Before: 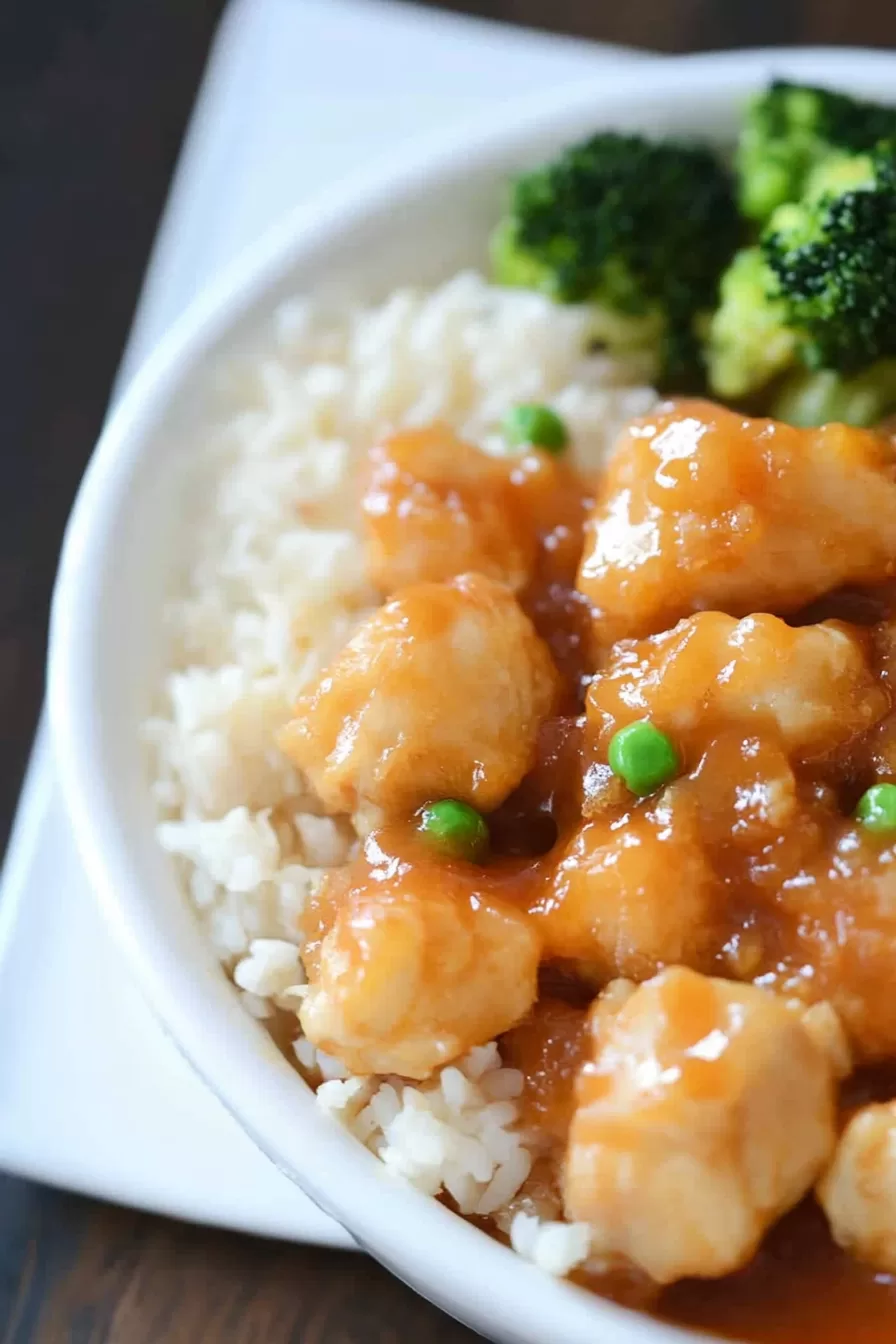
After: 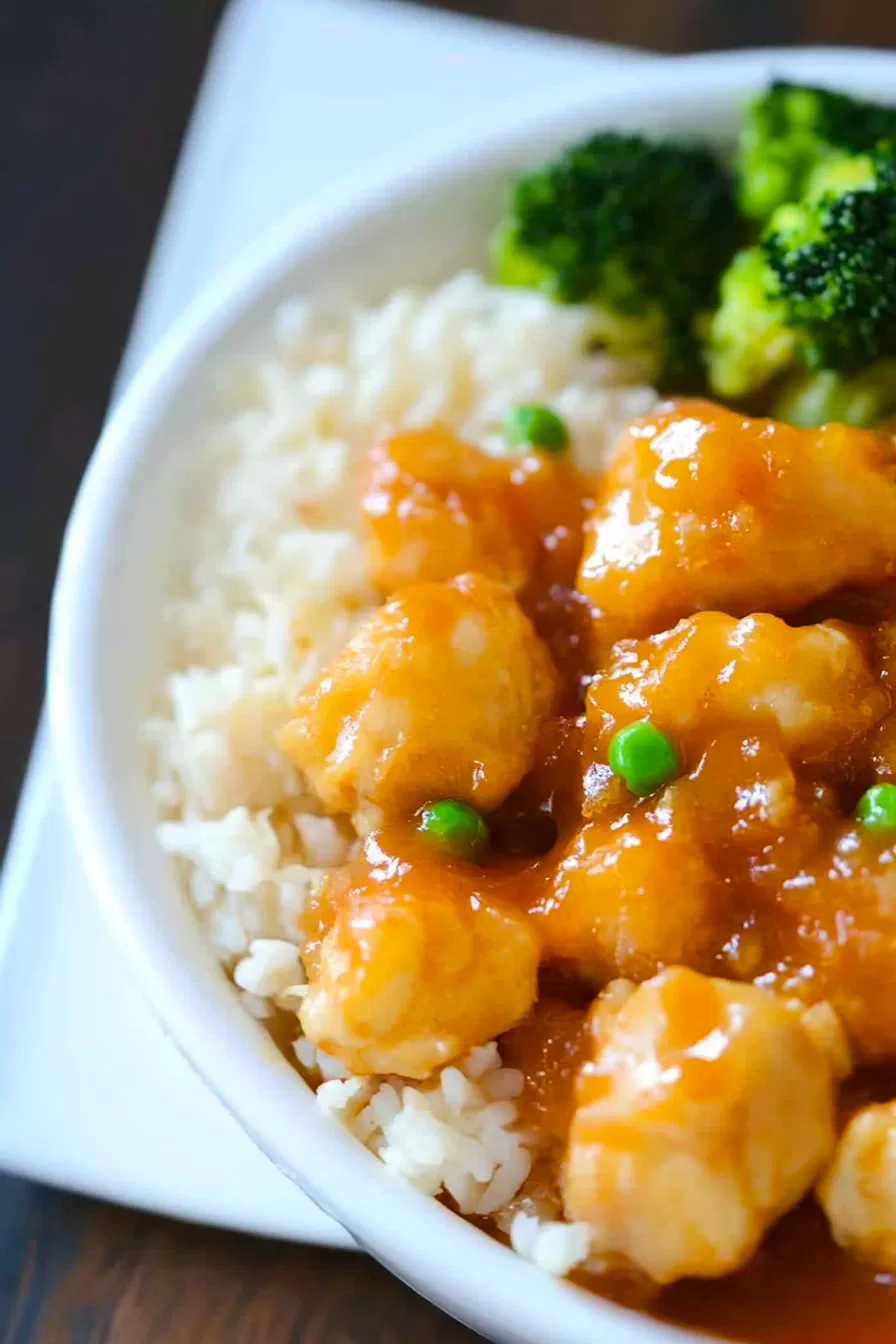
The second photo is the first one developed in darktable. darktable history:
color balance rgb: perceptual saturation grading › global saturation 25.253%, global vibrance 20%
